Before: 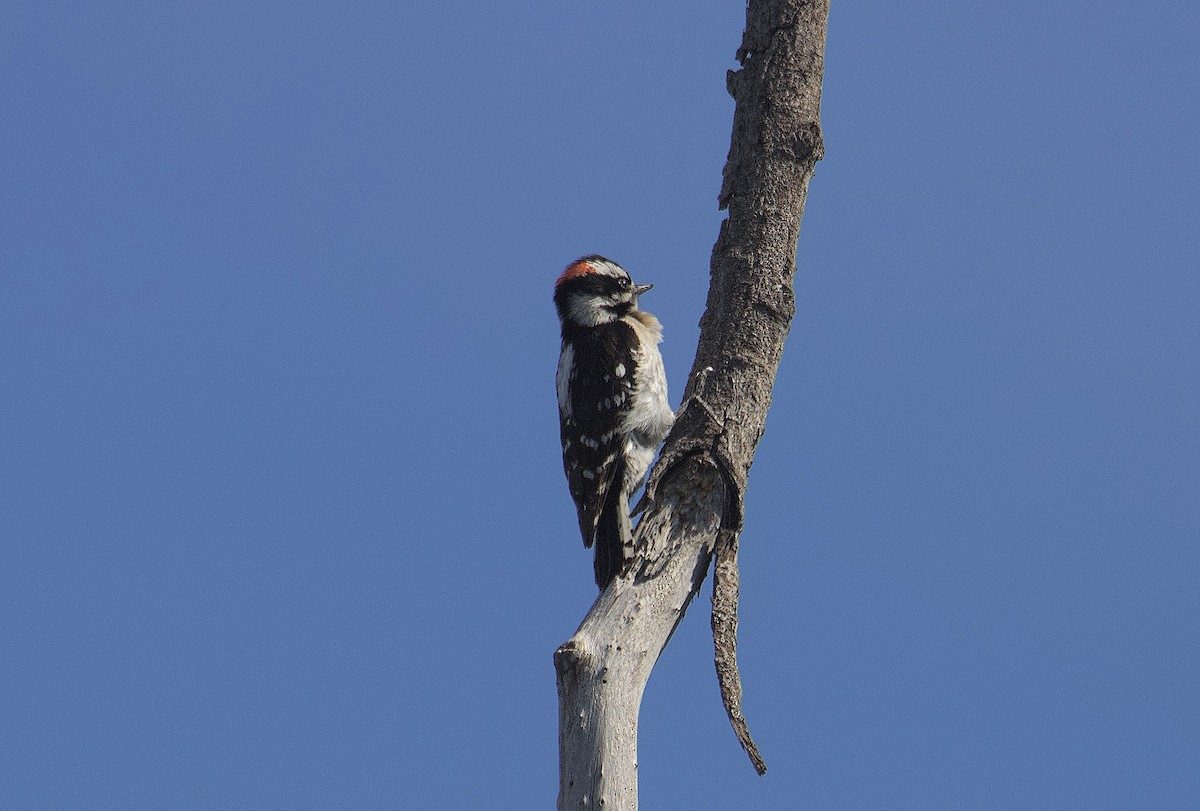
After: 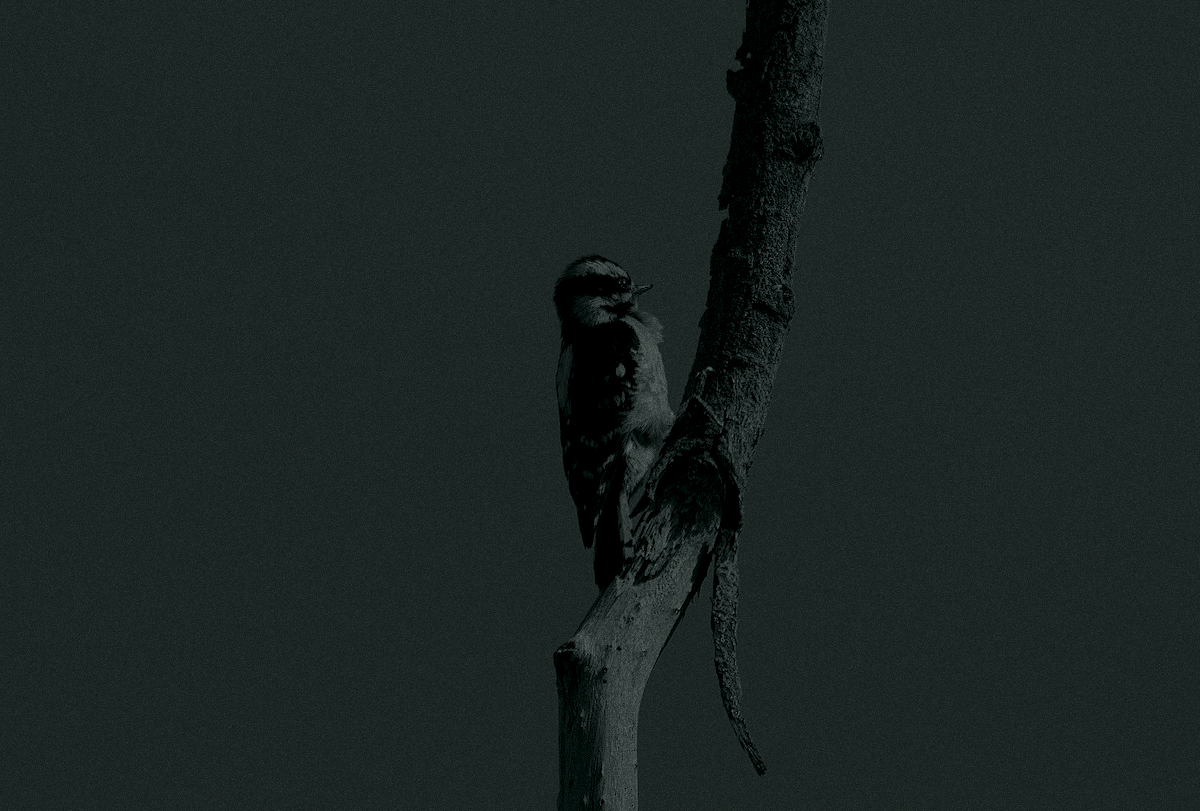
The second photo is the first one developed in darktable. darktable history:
white balance: red 1.05, blue 1.072
grain: coarseness 0.09 ISO, strength 40%
colorize: hue 90°, saturation 19%, lightness 1.59%, version 1
